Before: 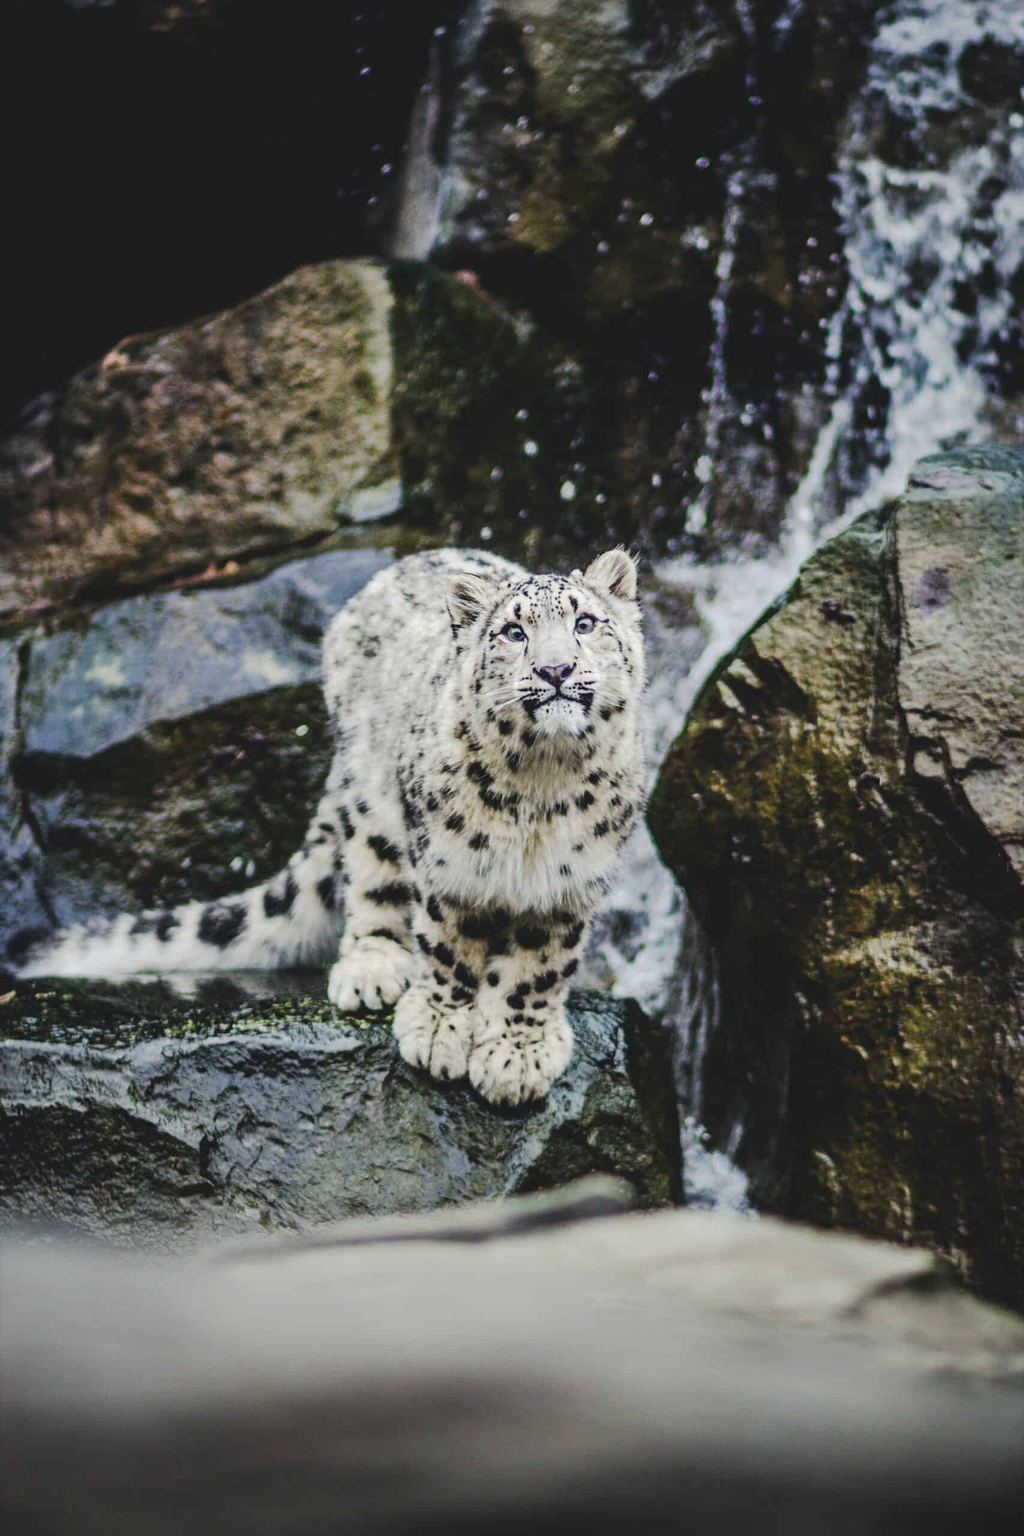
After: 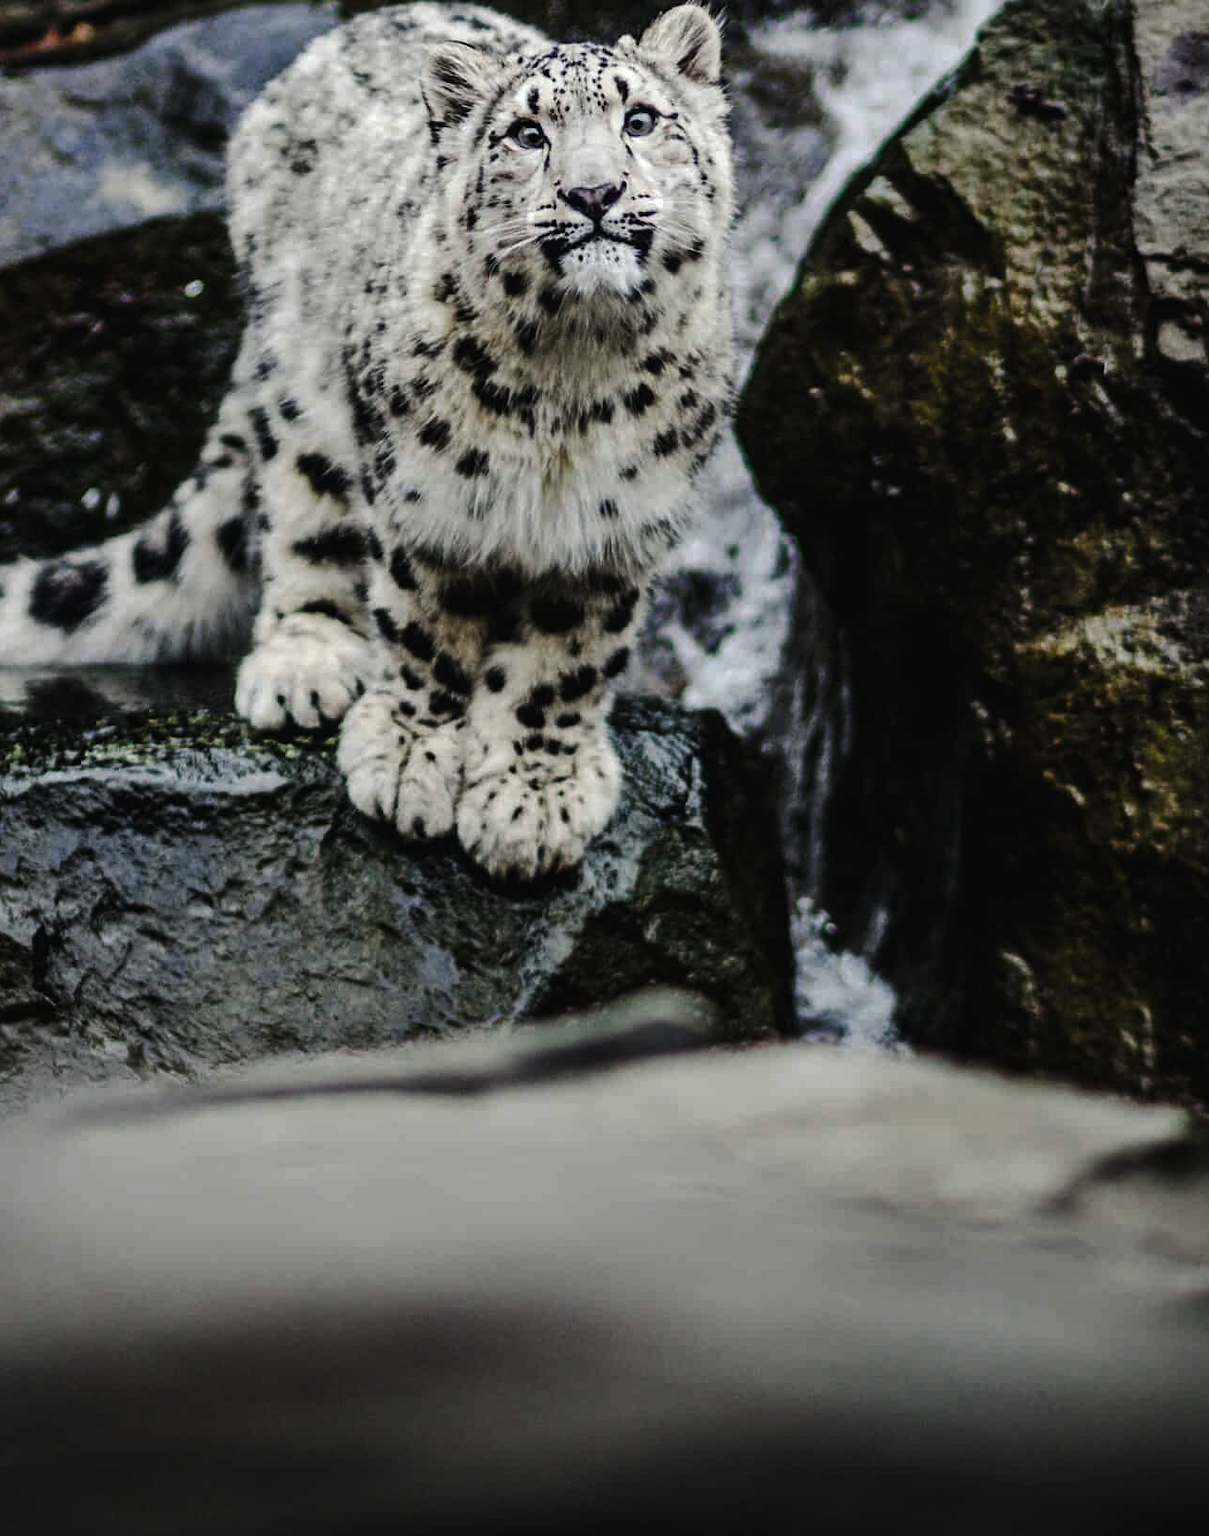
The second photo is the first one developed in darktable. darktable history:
levels: levels [0.029, 0.545, 0.971]
color balance rgb: perceptual saturation grading › global saturation 25.798%, global vibrance 14.259%
tone equalizer: edges refinement/feathering 500, mask exposure compensation -1.57 EV, preserve details no
crop and rotate: left 17.511%, top 35.662%, right 7.472%, bottom 0.801%
exposure: black level correction -0.003, exposure 0.045 EV, compensate exposure bias true, compensate highlight preservation false
contrast brightness saturation: contrast 0.069, brightness -0.125, saturation 0.047
color zones: curves: ch0 [(0, 0.5) (0.125, 0.4) (0.25, 0.5) (0.375, 0.4) (0.5, 0.4) (0.625, 0.6) (0.75, 0.6) (0.875, 0.5)]; ch1 [(0, 0.35) (0.125, 0.45) (0.25, 0.35) (0.375, 0.35) (0.5, 0.35) (0.625, 0.35) (0.75, 0.45) (0.875, 0.35)]; ch2 [(0, 0.6) (0.125, 0.5) (0.25, 0.5) (0.375, 0.6) (0.5, 0.6) (0.625, 0.5) (0.75, 0.5) (0.875, 0.5)]
